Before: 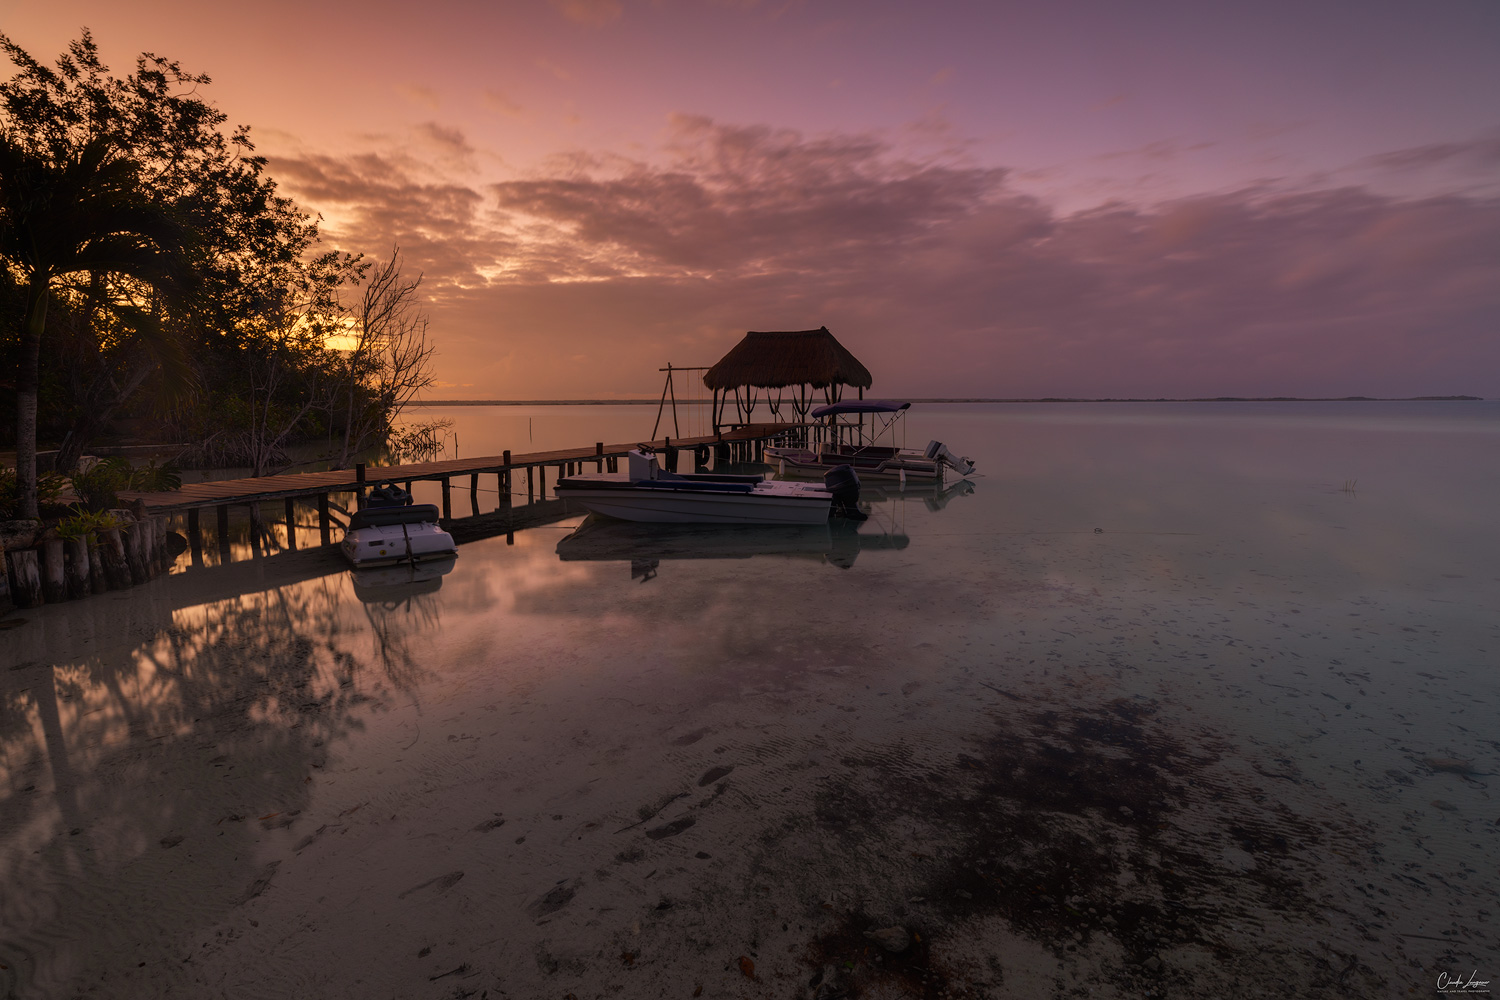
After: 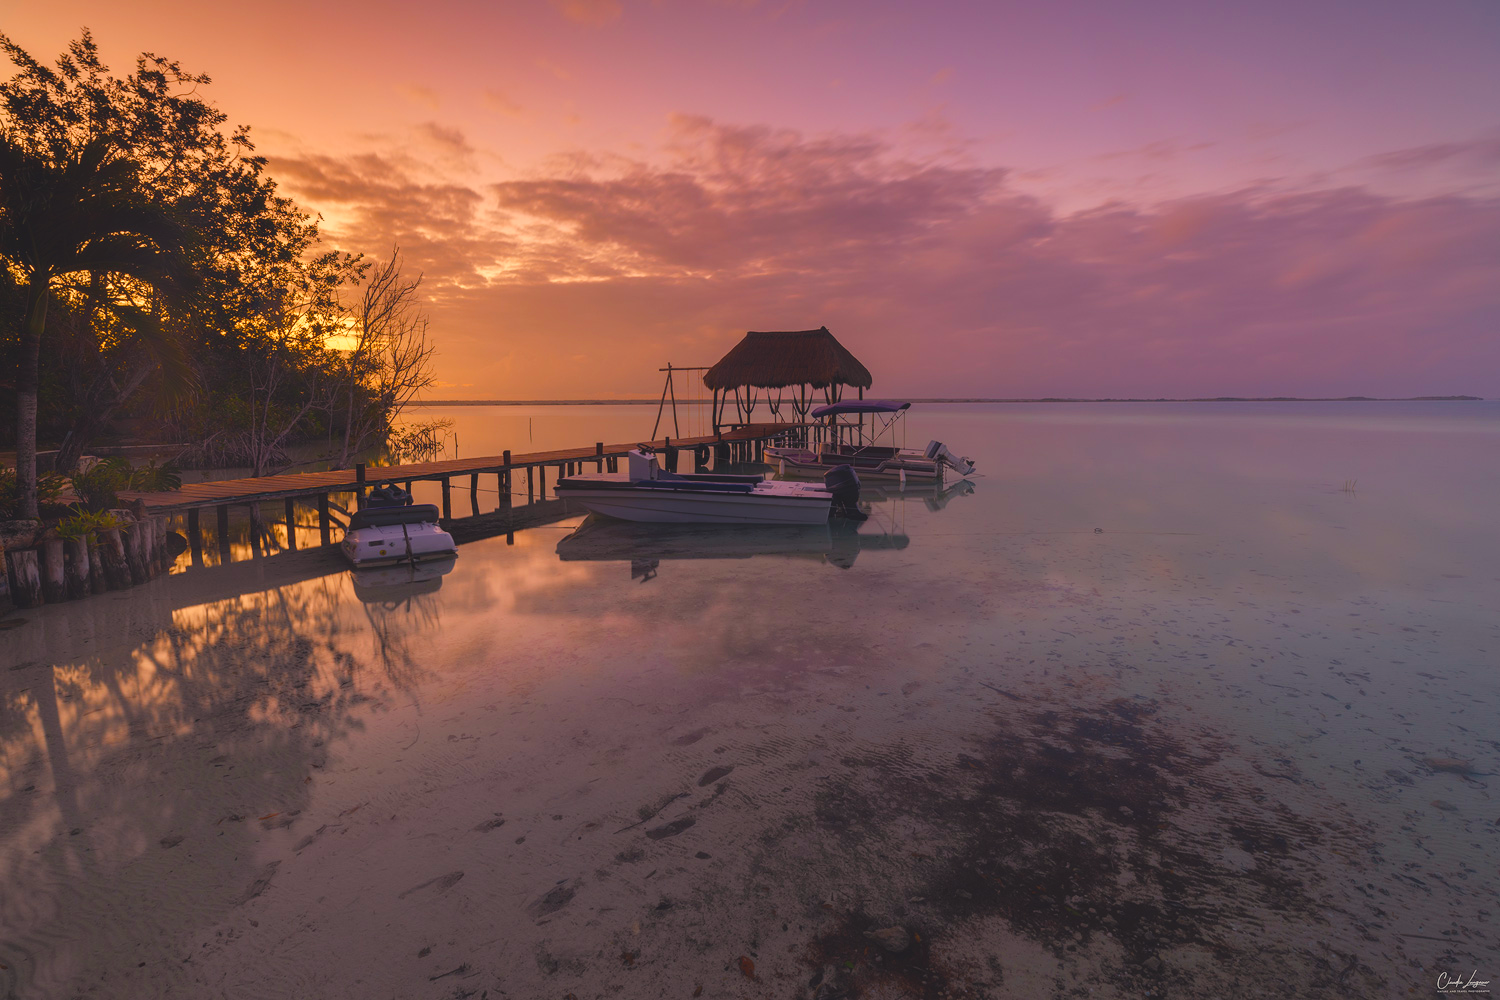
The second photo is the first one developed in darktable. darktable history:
contrast brightness saturation: brightness 0.13
color balance rgb: shadows lift › chroma 3%, shadows lift › hue 280.8°, power › hue 330°, highlights gain › chroma 3%, highlights gain › hue 75.6°, global offset › luminance 0.7%, perceptual saturation grading › global saturation 20%, perceptual saturation grading › highlights -25%, perceptual saturation grading › shadows 50%, global vibrance 20.33%
